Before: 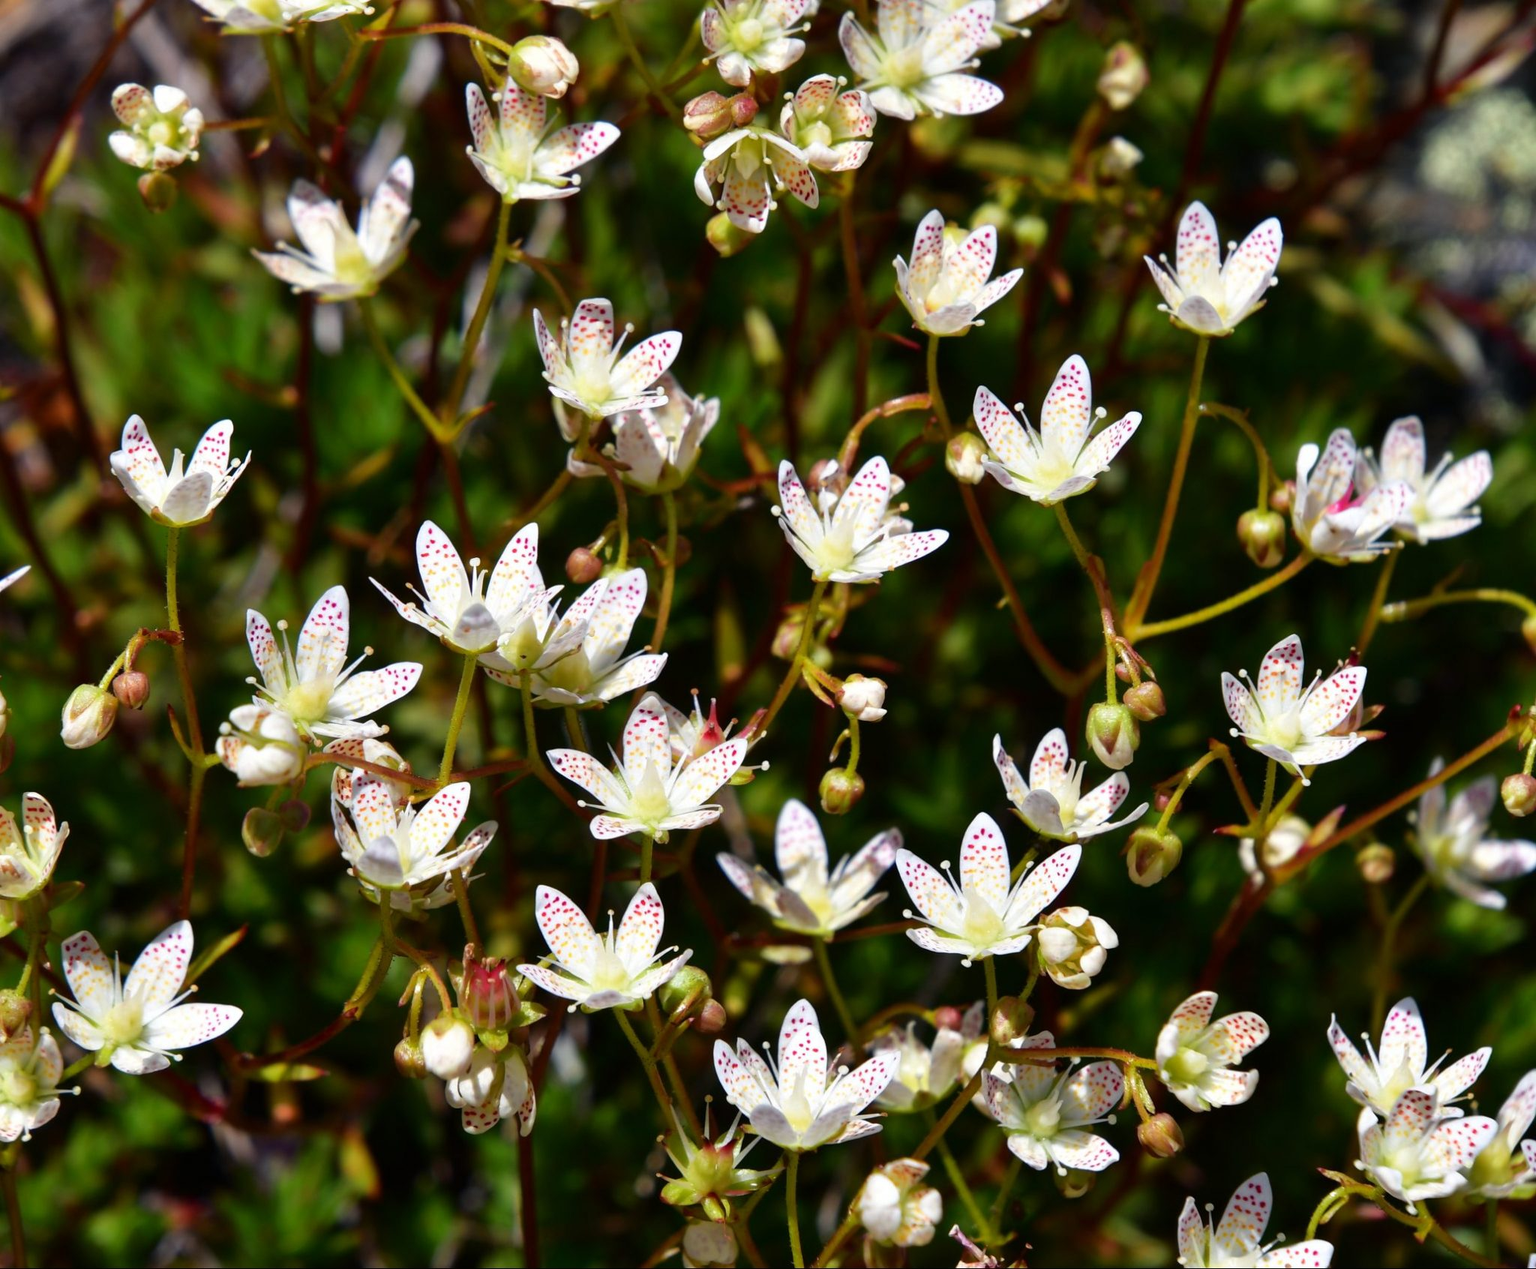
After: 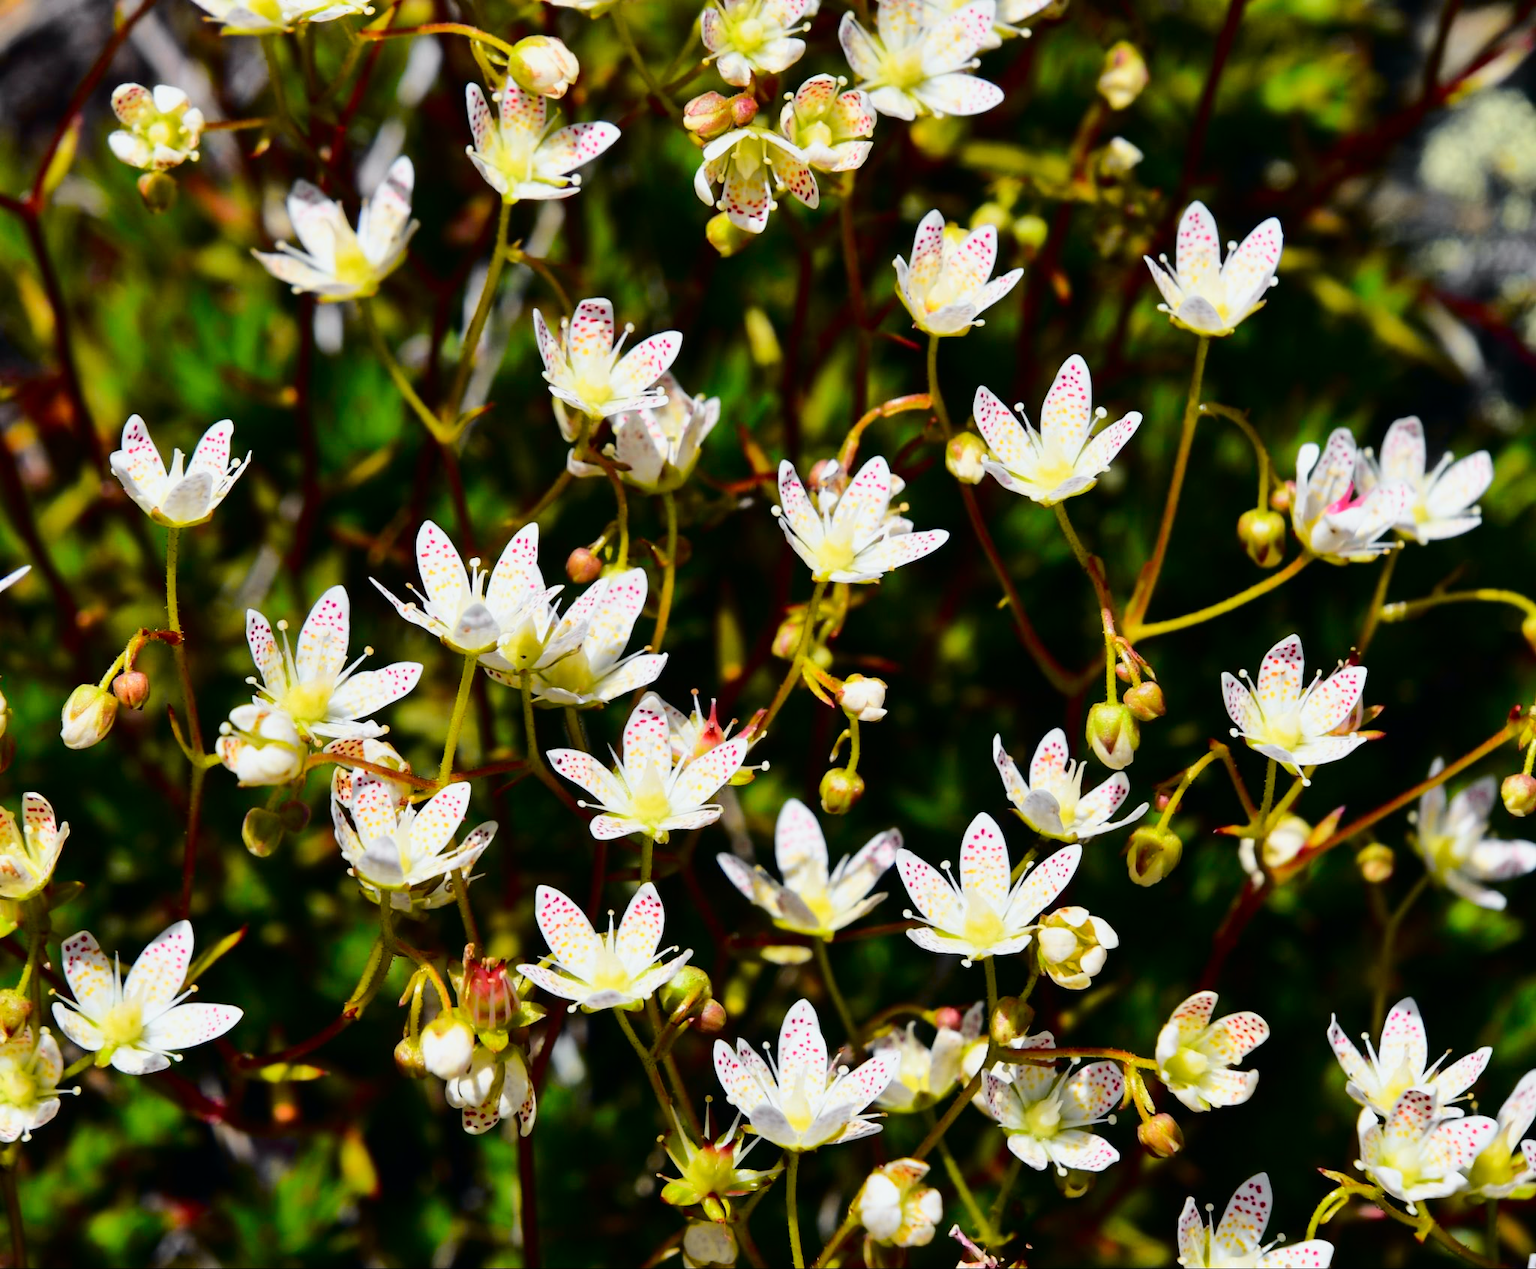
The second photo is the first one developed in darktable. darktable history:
tone curve: curves: ch0 [(0, 0) (0.11, 0.061) (0.256, 0.259) (0.398, 0.494) (0.498, 0.611) (0.65, 0.757) (0.835, 0.883) (1, 0.961)]; ch1 [(0, 0) (0.346, 0.307) (0.408, 0.369) (0.453, 0.457) (0.482, 0.479) (0.502, 0.498) (0.521, 0.51) (0.553, 0.554) (0.618, 0.65) (0.693, 0.727) (1, 1)]; ch2 [(0, 0) (0.366, 0.337) (0.434, 0.46) (0.485, 0.494) (0.5, 0.494) (0.511, 0.508) (0.537, 0.55) (0.579, 0.599) (0.621, 0.693) (1, 1)], color space Lab, independent channels, preserve colors none
